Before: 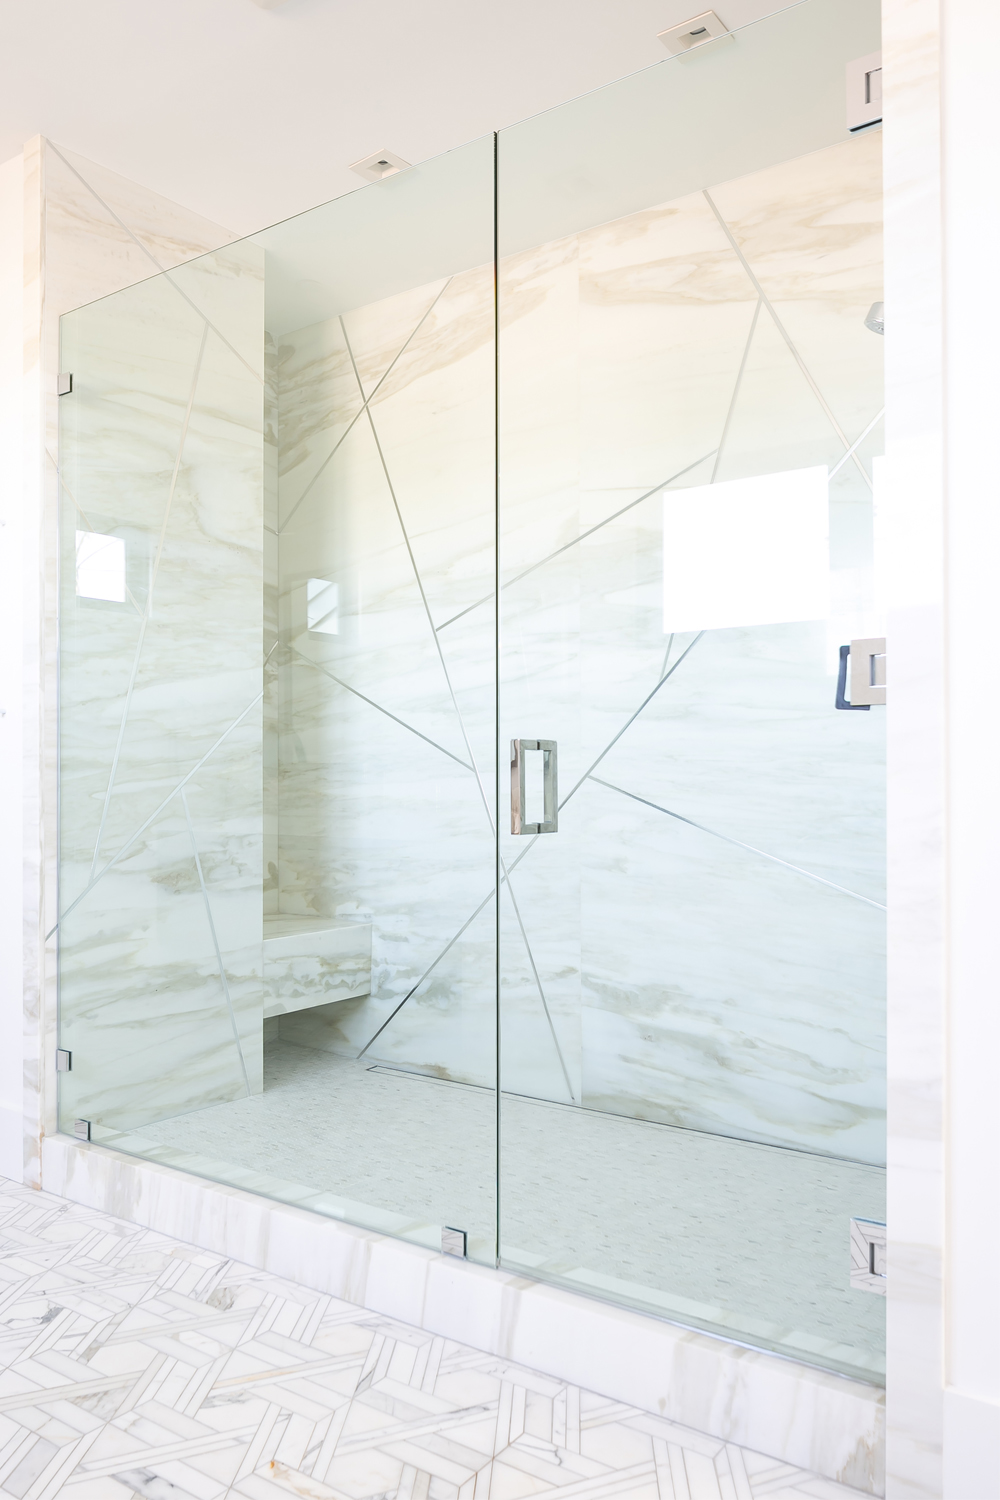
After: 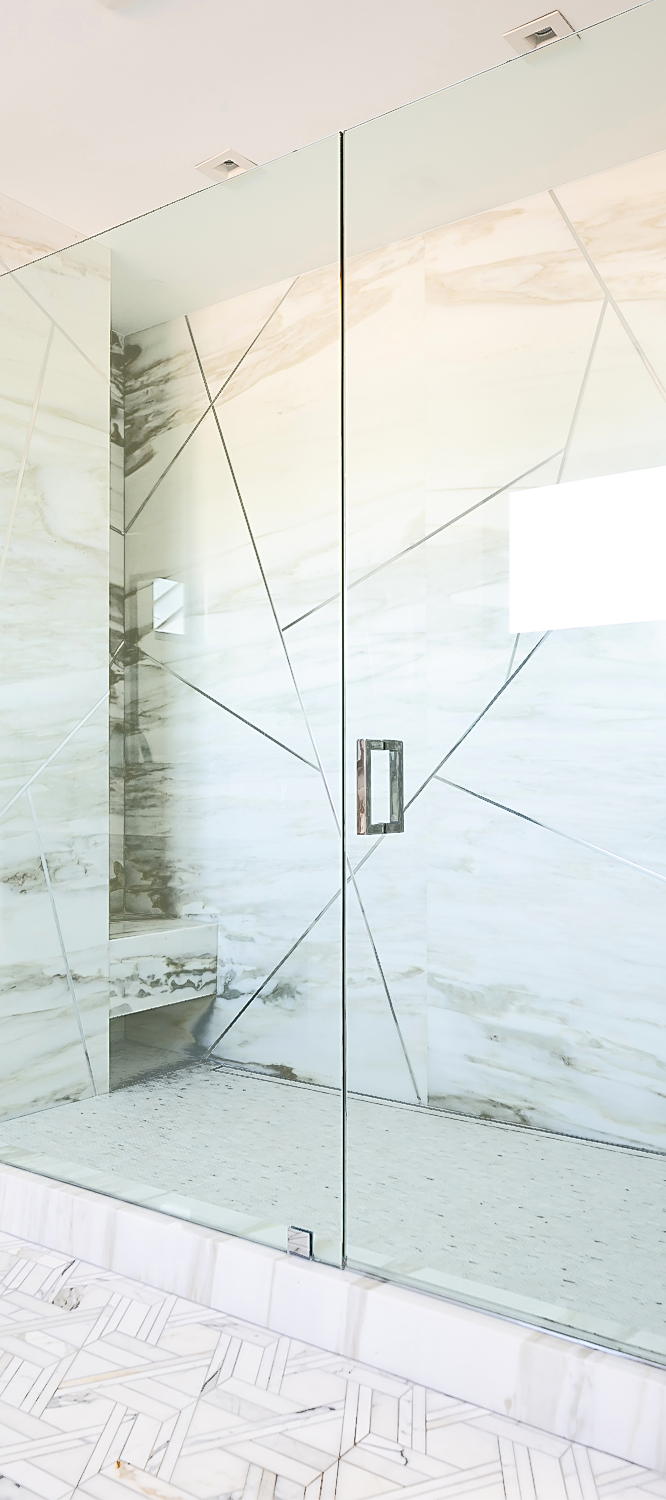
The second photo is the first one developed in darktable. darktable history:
crop: left 15.419%, right 17.914%
sharpen: radius 1.967
fill light: exposure -0.73 EV, center 0.69, width 2.2
color balance: output saturation 110%
